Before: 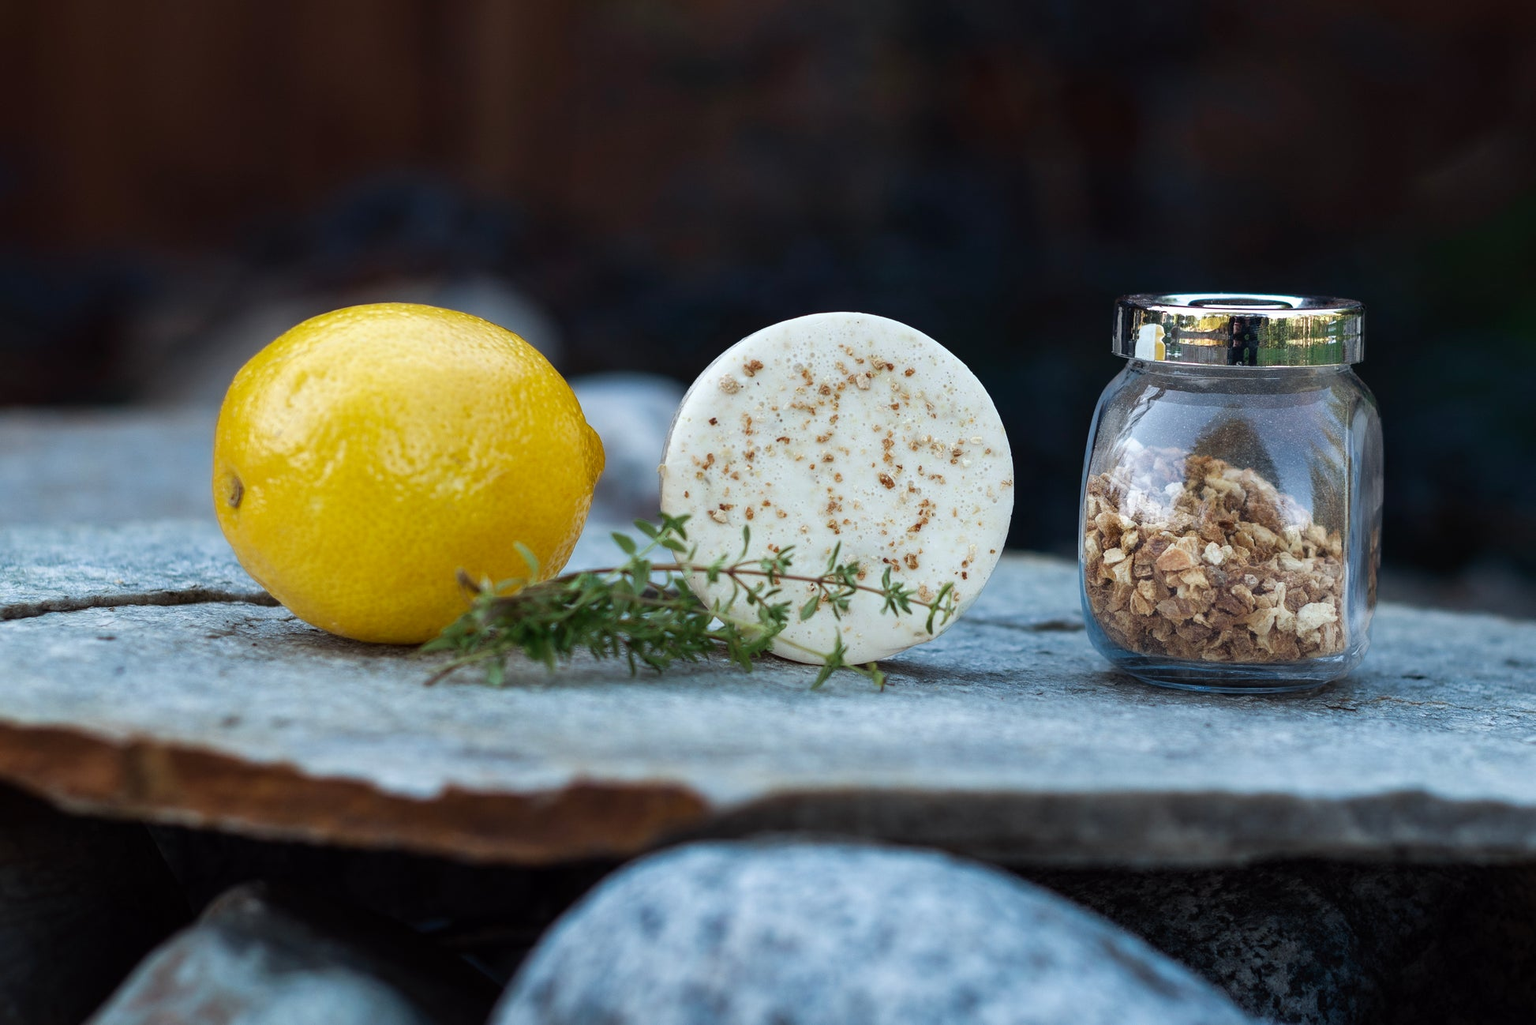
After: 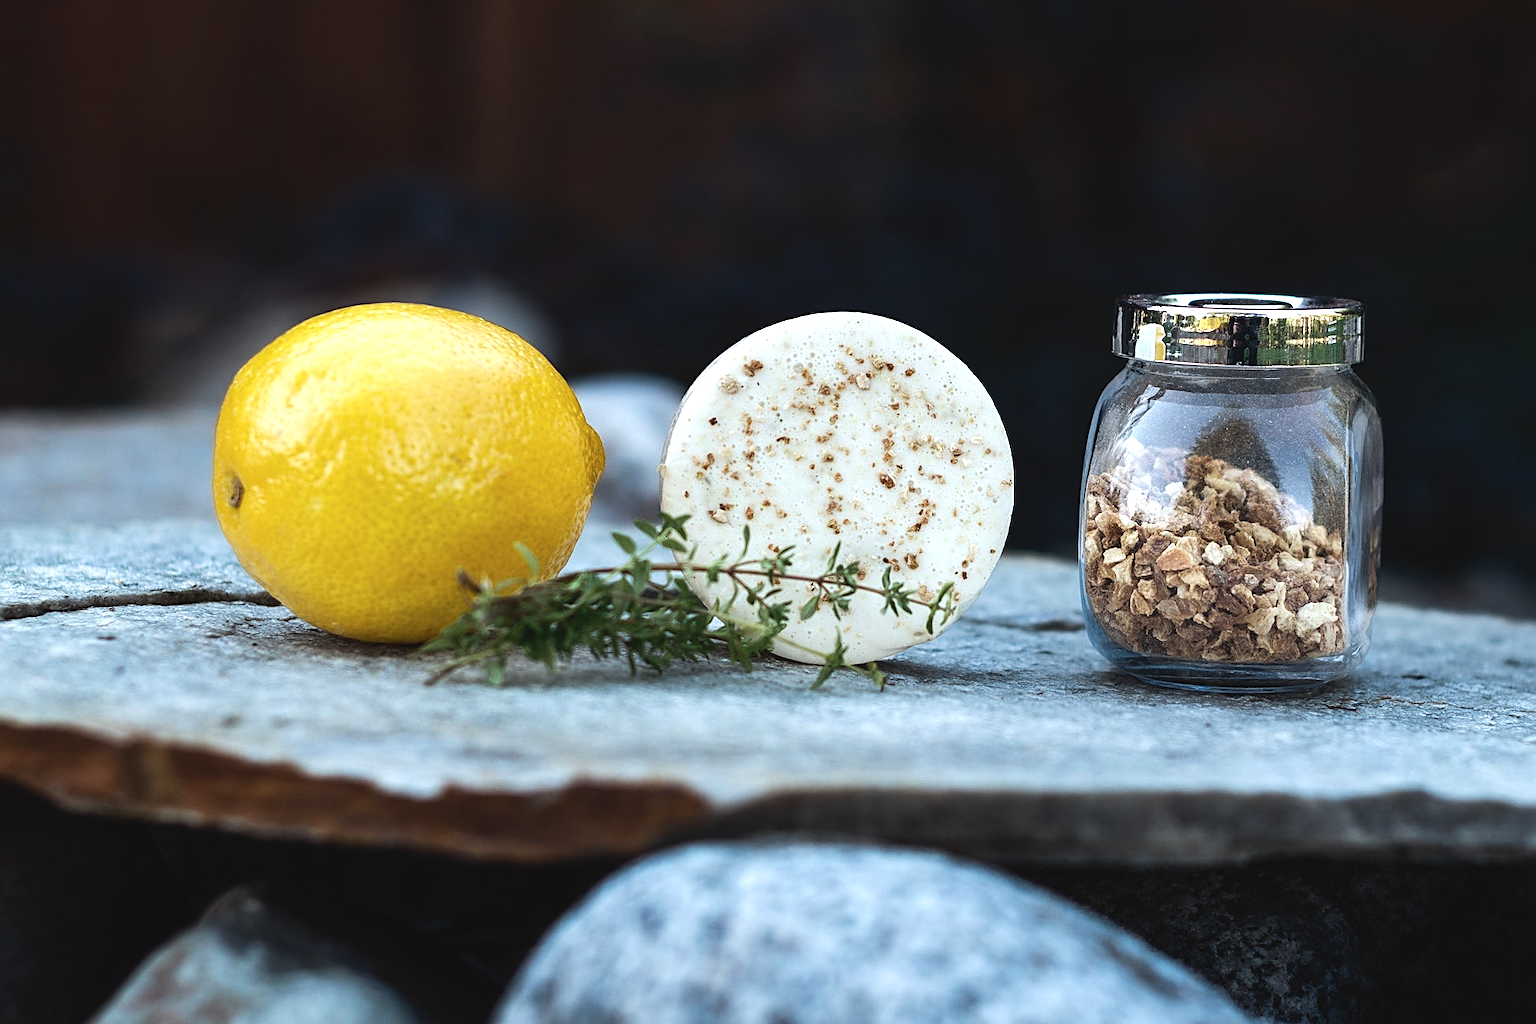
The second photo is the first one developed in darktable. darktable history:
sharpen: on, module defaults
tone equalizer: -8 EV -0.755 EV, -7 EV -0.7 EV, -6 EV -0.623 EV, -5 EV -0.37 EV, -3 EV 0.398 EV, -2 EV 0.6 EV, -1 EV 0.68 EV, +0 EV 0.759 EV, edges refinement/feathering 500, mask exposure compensation -1.57 EV, preserve details no
contrast brightness saturation: contrast -0.091, saturation -0.09
